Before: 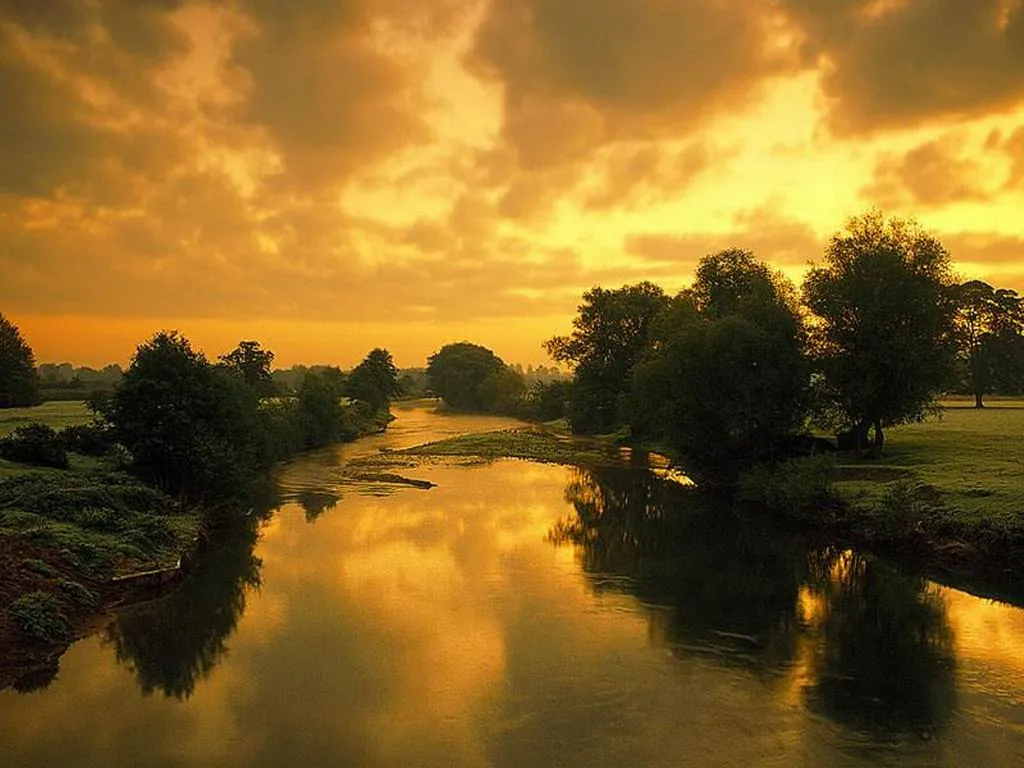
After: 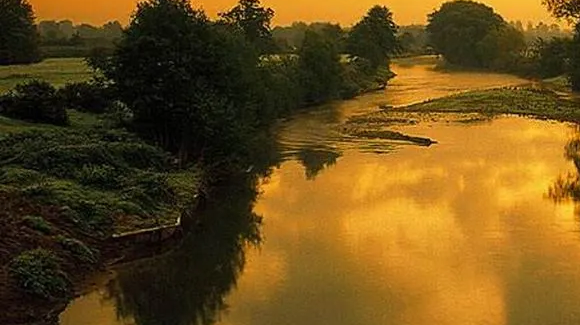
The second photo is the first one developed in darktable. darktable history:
crop: top 44.664%, right 43.315%, bottom 12.912%
